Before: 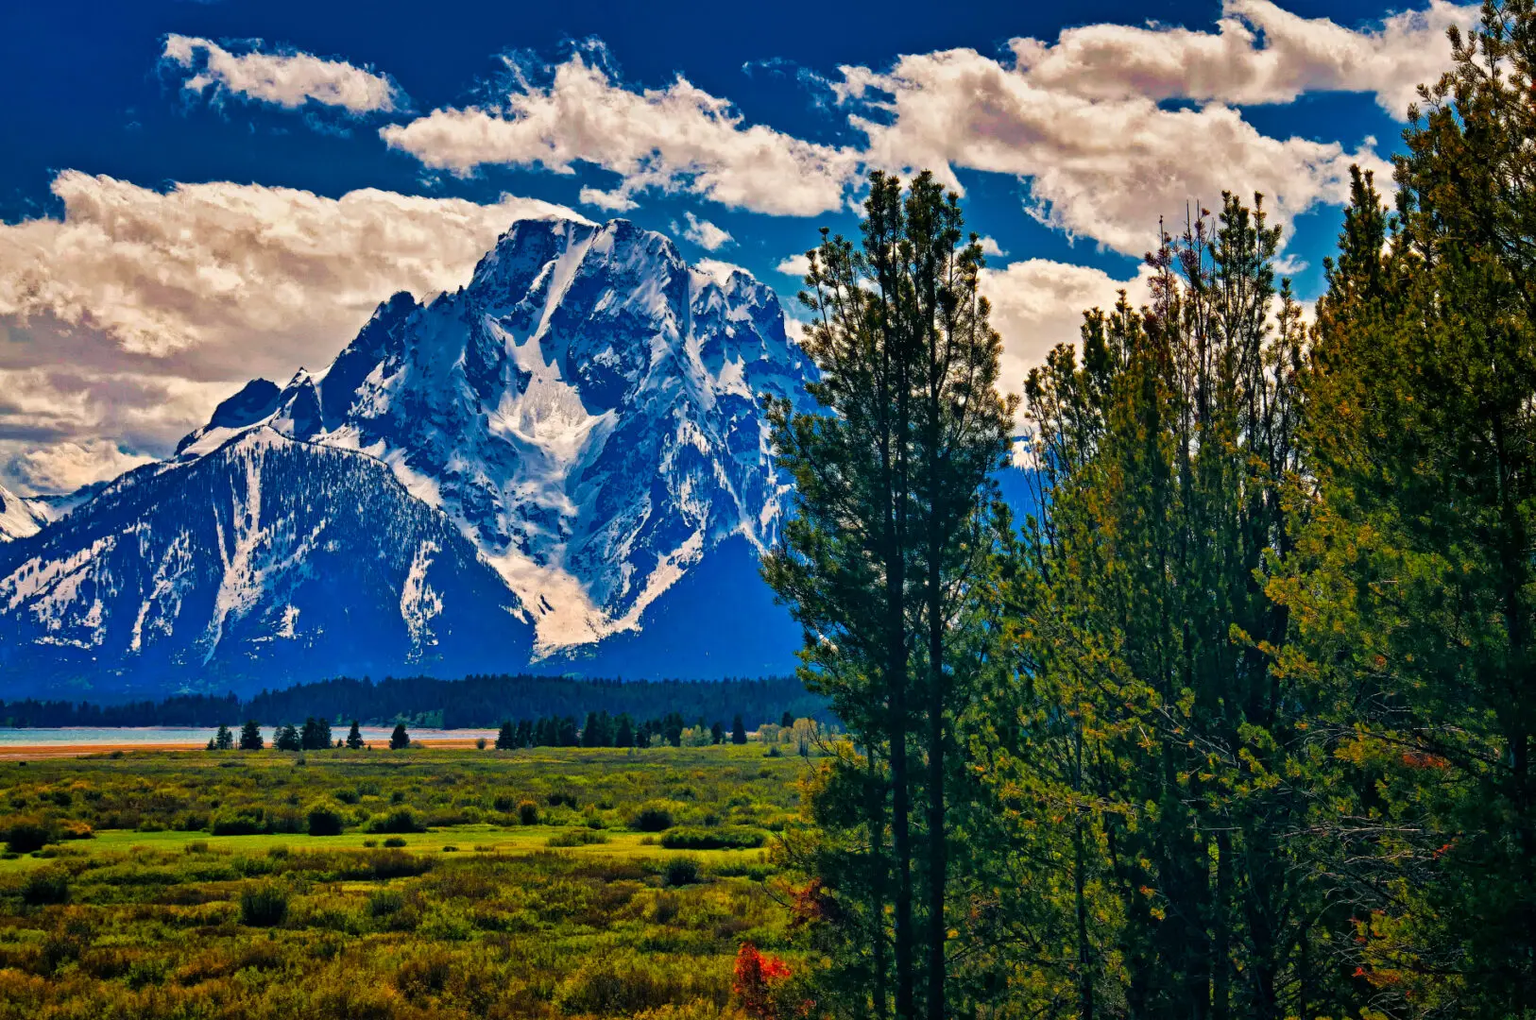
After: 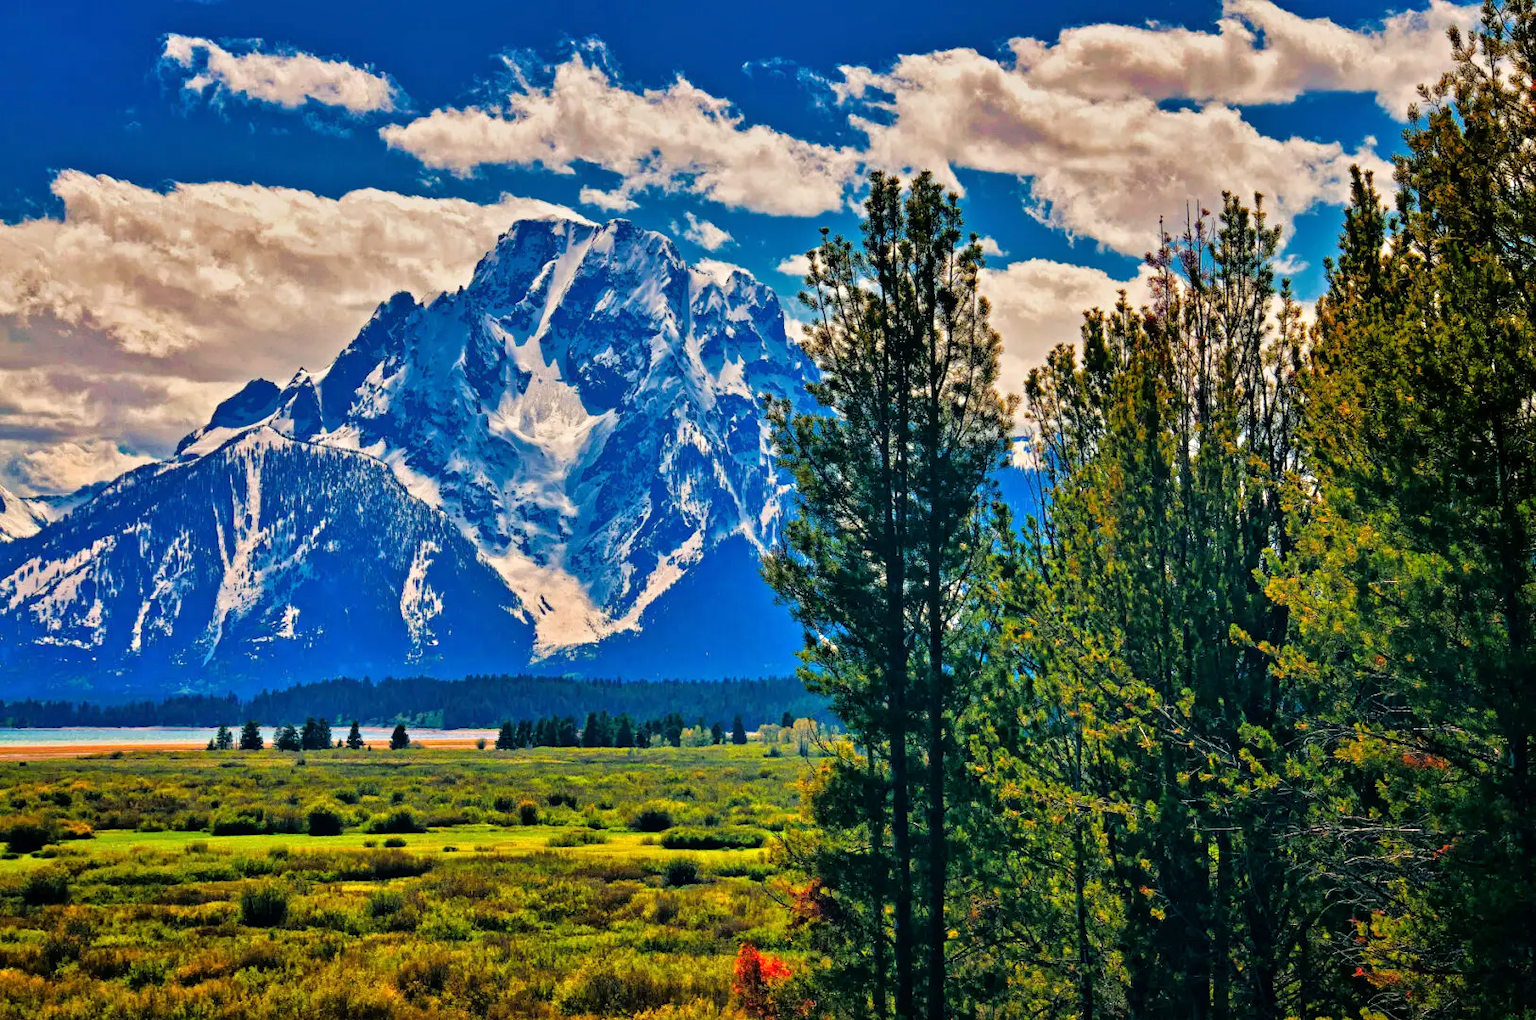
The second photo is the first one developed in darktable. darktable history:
tone equalizer: -7 EV 0.15 EV, -6 EV 0.6 EV, -5 EV 1.15 EV, -4 EV 1.33 EV, -3 EV 1.15 EV, -2 EV 0.6 EV, -1 EV 0.15 EV, mask exposure compensation -0.5 EV
white balance: red 1.009, blue 0.985
exposure: exposure -0.293 EV, compensate highlight preservation false
